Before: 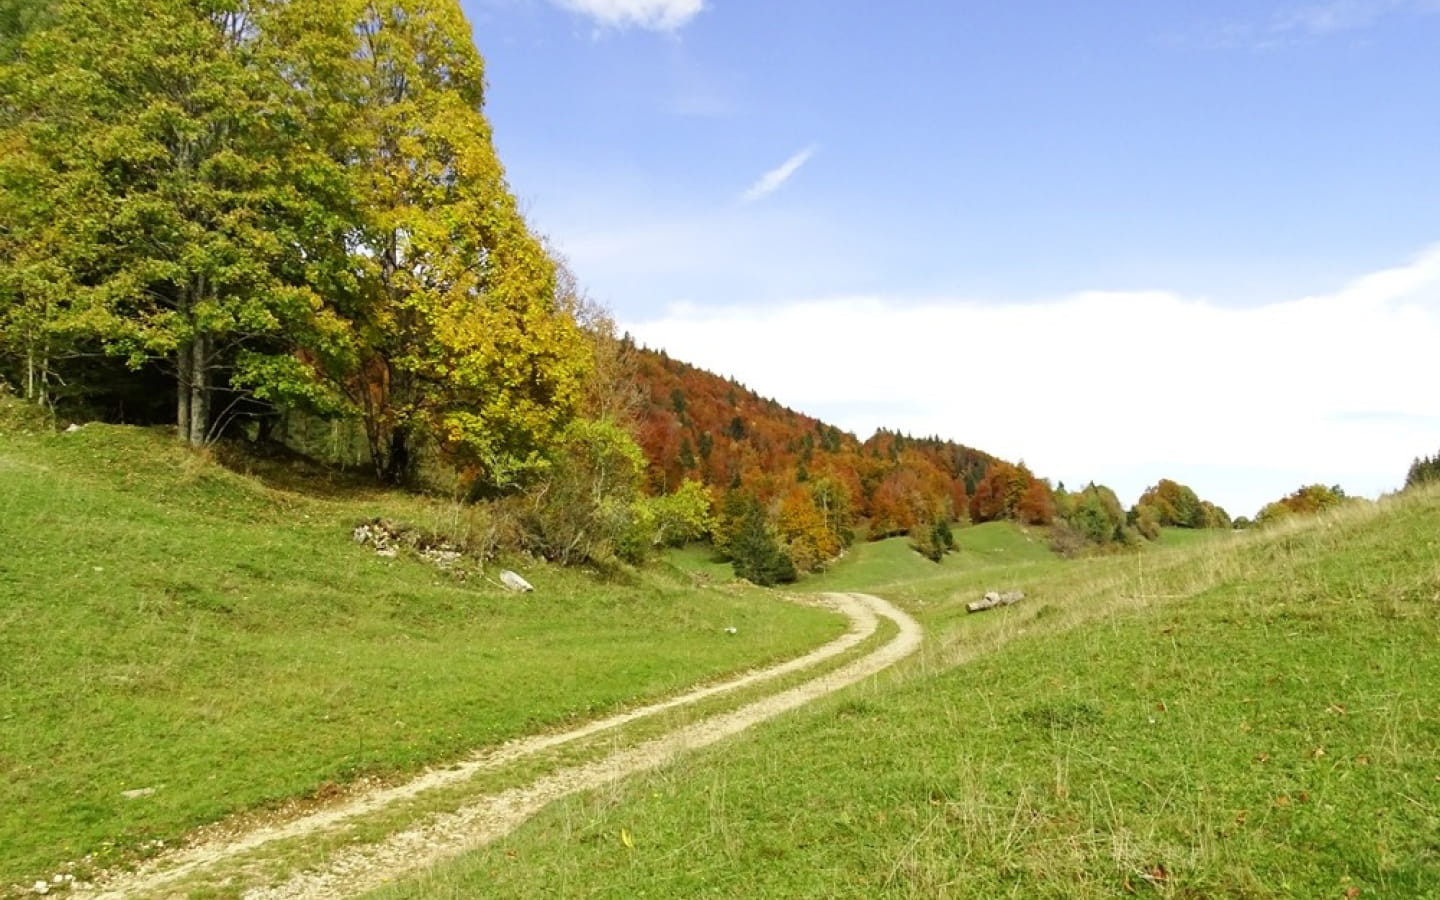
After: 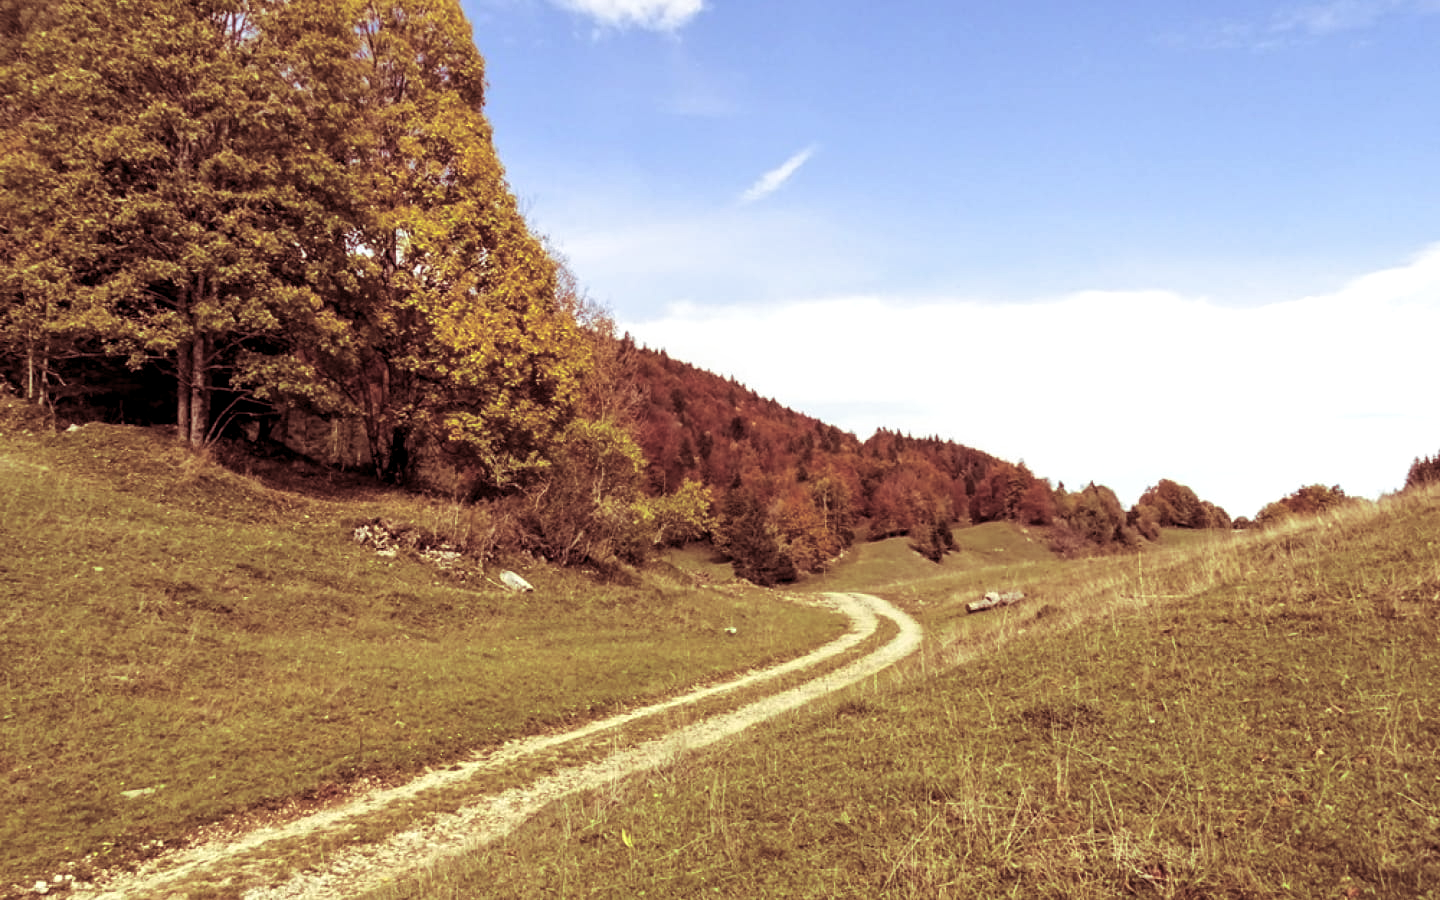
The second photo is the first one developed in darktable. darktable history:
split-toning: highlights › saturation 0, balance -61.83
local contrast: on, module defaults
